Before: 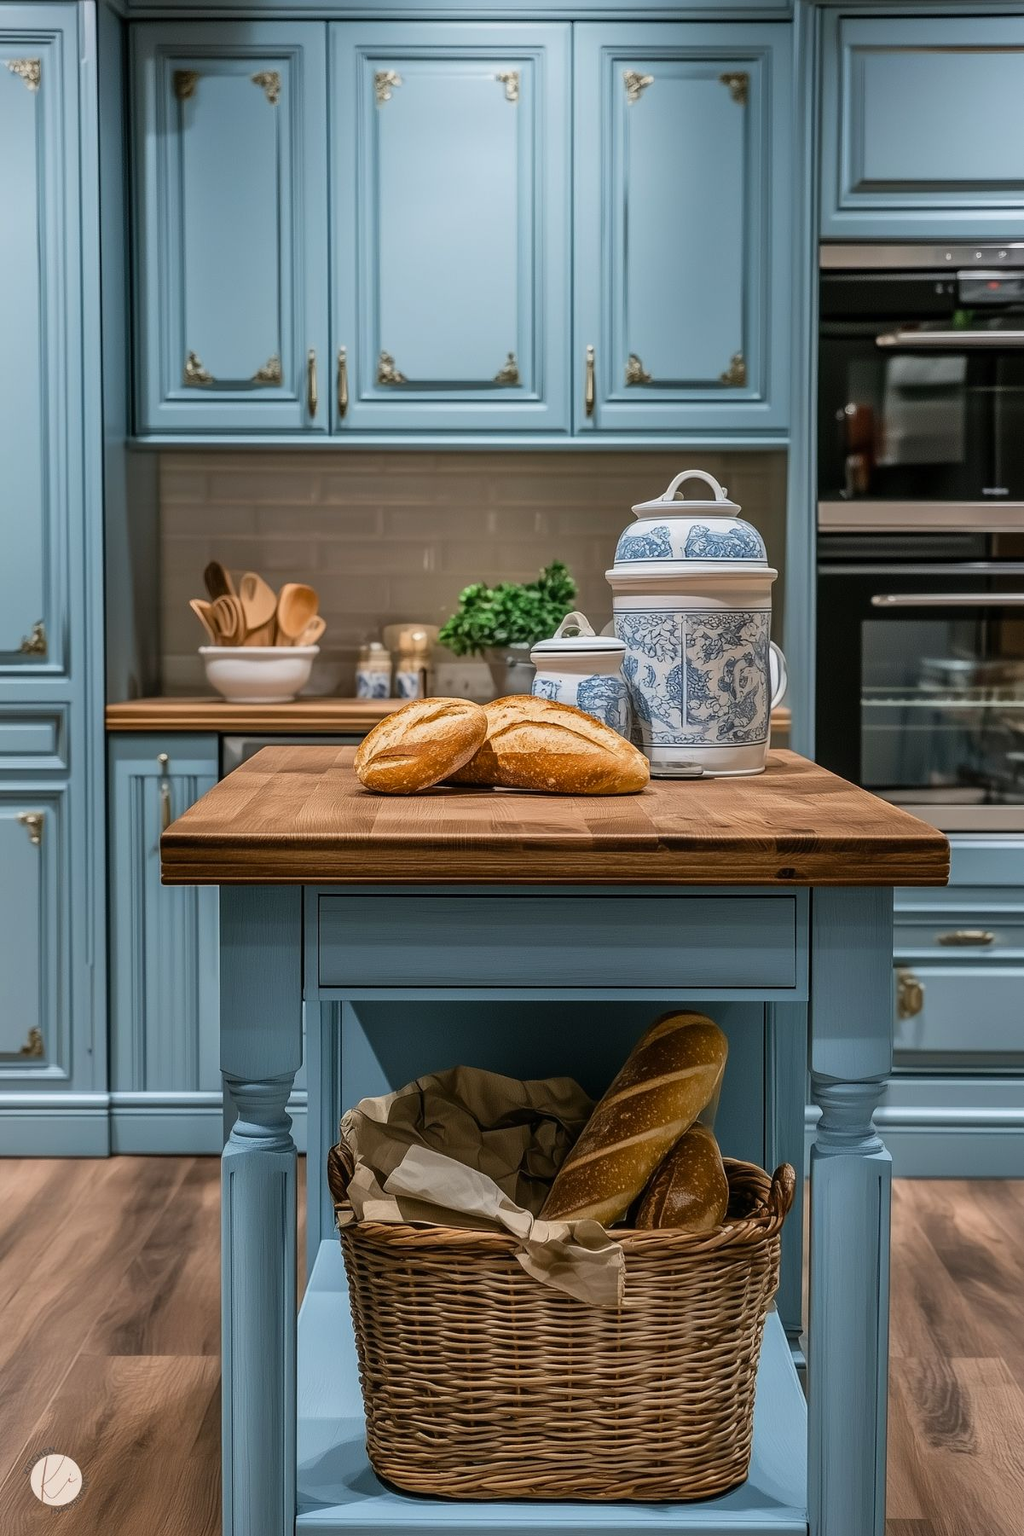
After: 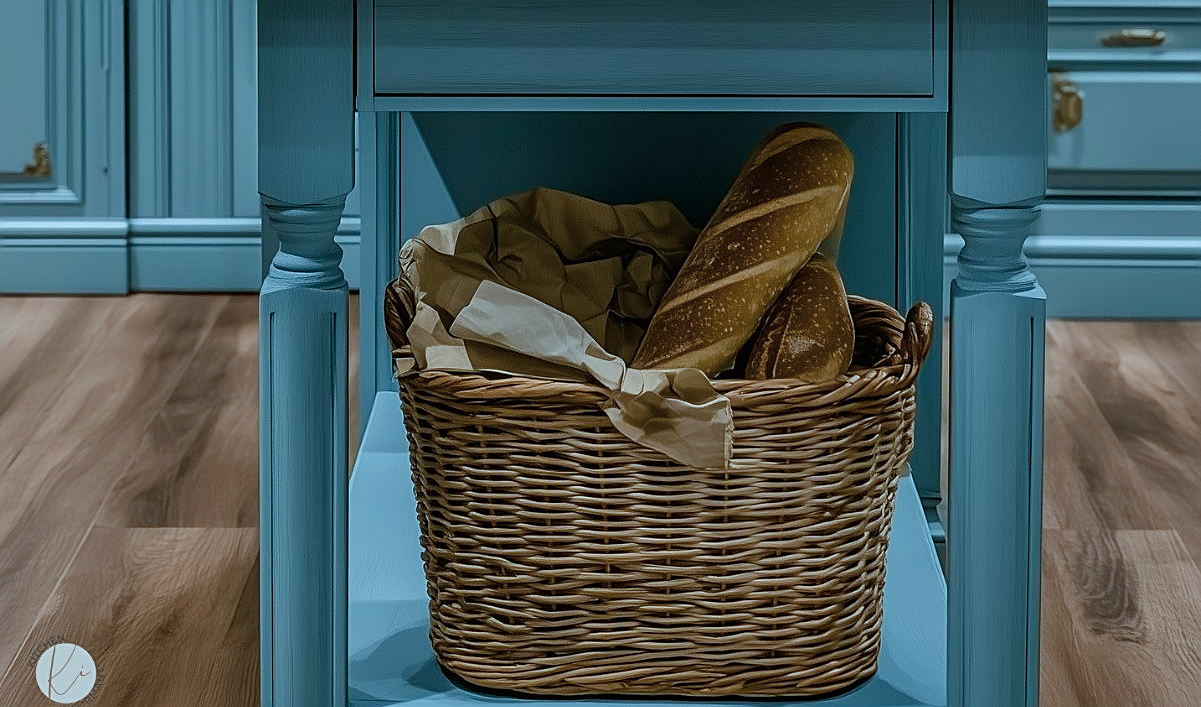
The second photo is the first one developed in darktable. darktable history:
sharpen: on, module defaults
shadows and highlights: radius 120.54, shadows 21.69, white point adjustment -9.7, highlights -15.98, soften with gaussian
crop and rotate: top 59.041%, bottom 1.696%
color balance rgb: shadows lift › chroma 0.691%, shadows lift › hue 113.9°, perceptual saturation grading › global saturation 20%, perceptual saturation grading › highlights -50.32%, perceptual saturation grading › shadows 30.275%, global vibrance 20%
velvia: on, module defaults
color correction: highlights a* -13.39, highlights b* -17.83, saturation 0.702
